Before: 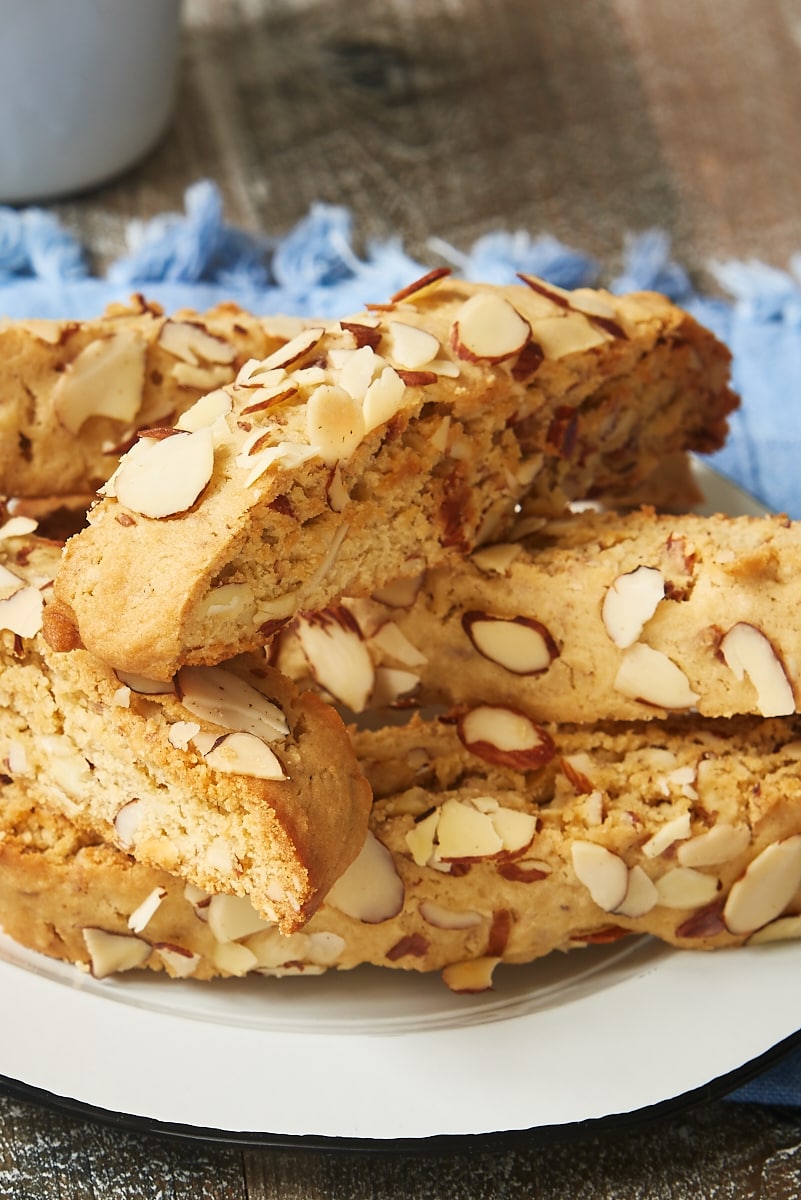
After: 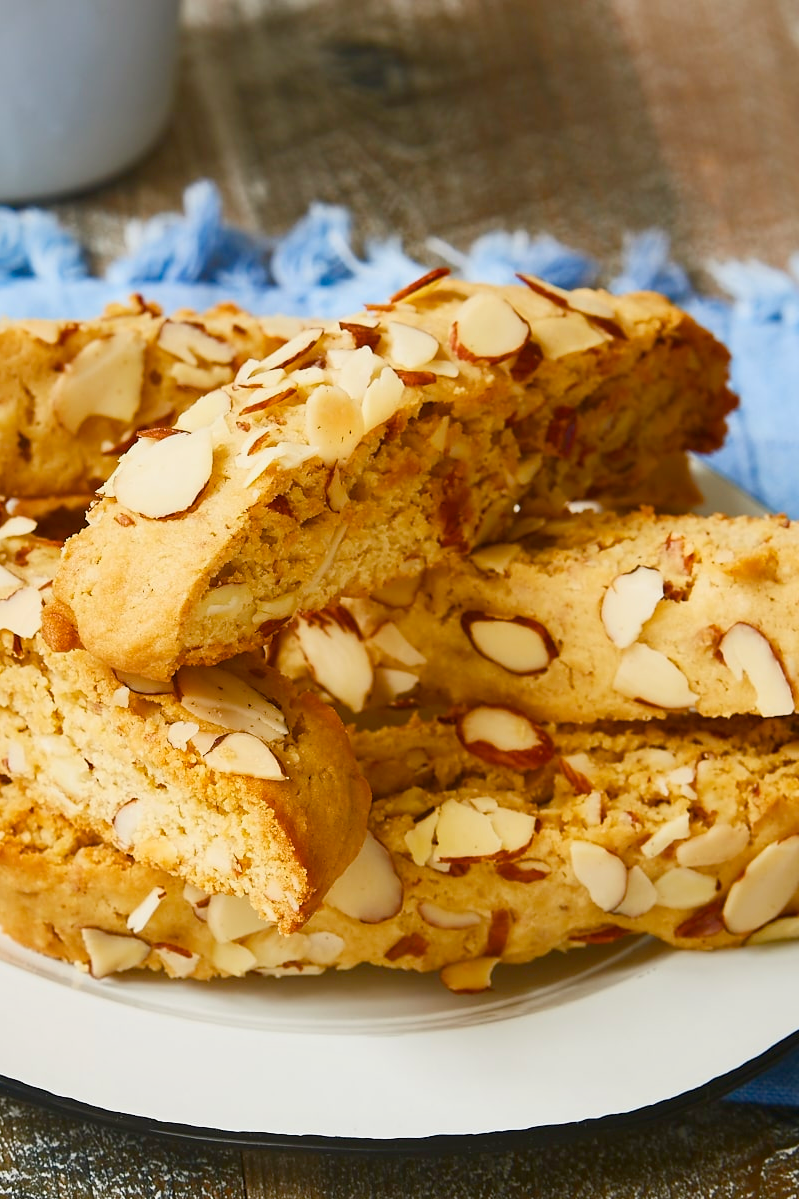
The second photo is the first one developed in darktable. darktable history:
color balance rgb: perceptual saturation grading › global saturation 20%, perceptual saturation grading › highlights -14.424%, perceptual saturation grading › shadows 49.447%, perceptual brilliance grading › global brilliance -18.432%, perceptual brilliance grading › highlights 29.061%, contrast -29.952%
tone equalizer: -8 EV -0.395 EV, -7 EV -0.383 EV, -6 EV -0.299 EV, -5 EV -0.192 EV, -3 EV 0.188 EV, -2 EV 0.312 EV, -1 EV 0.396 EV, +0 EV 0.426 EV, smoothing diameter 2.1%, edges refinement/feathering 17.11, mask exposure compensation -1.57 EV, filter diffusion 5
crop and rotate: left 0.2%, bottom 0.013%
